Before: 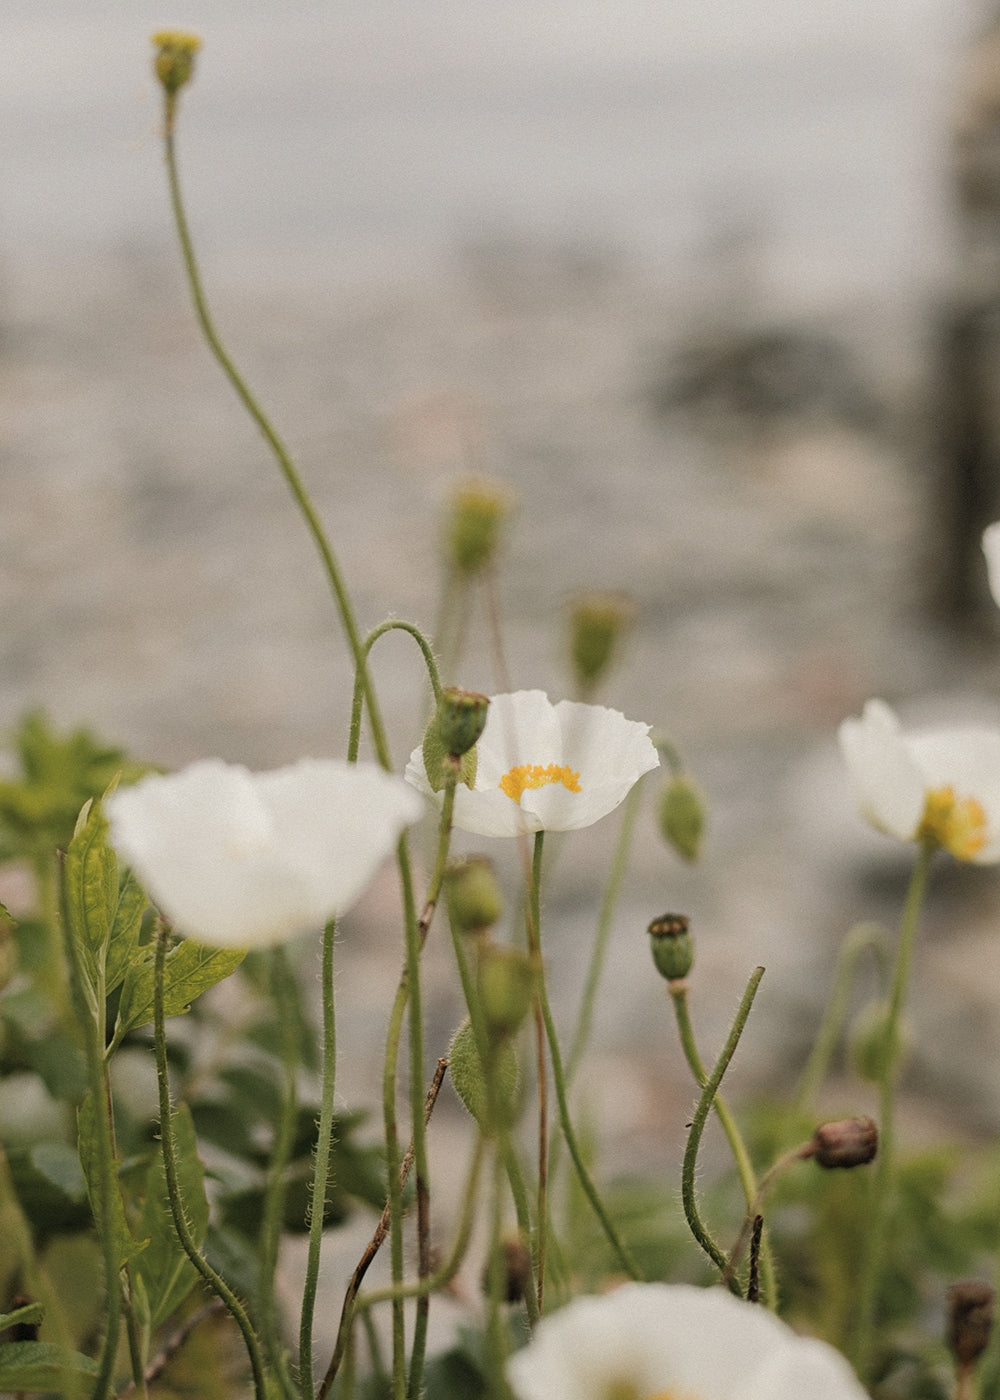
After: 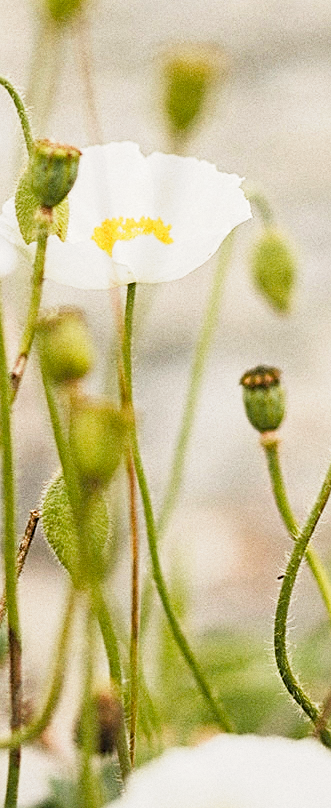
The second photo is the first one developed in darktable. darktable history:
exposure: black level correction 0, exposure 0.6 EV, compensate highlight preservation false
sharpen: on, module defaults
crop: left 40.878%, top 39.176%, right 25.993%, bottom 3.081%
color balance rgb: linear chroma grading › global chroma 8.12%, perceptual saturation grading › global saturation 9.07%, perceptual saturation grading › highlights -13.84%, perceptual saturation grading › mid-tones 14.88%, perceptual saturation grading › shadows 22.8%, perceptual brilliance grading › highlights 2.61%, global vibrance 12.07%
base curve: curves: ch0 [(0, 0) (0.088, 0.125) (0.176, 0.251) (0.354, 0.501) (0.613, 0.749) (1, 0.877)], preserve colors none
grain: on, module defaults
white balance: emerald 1
